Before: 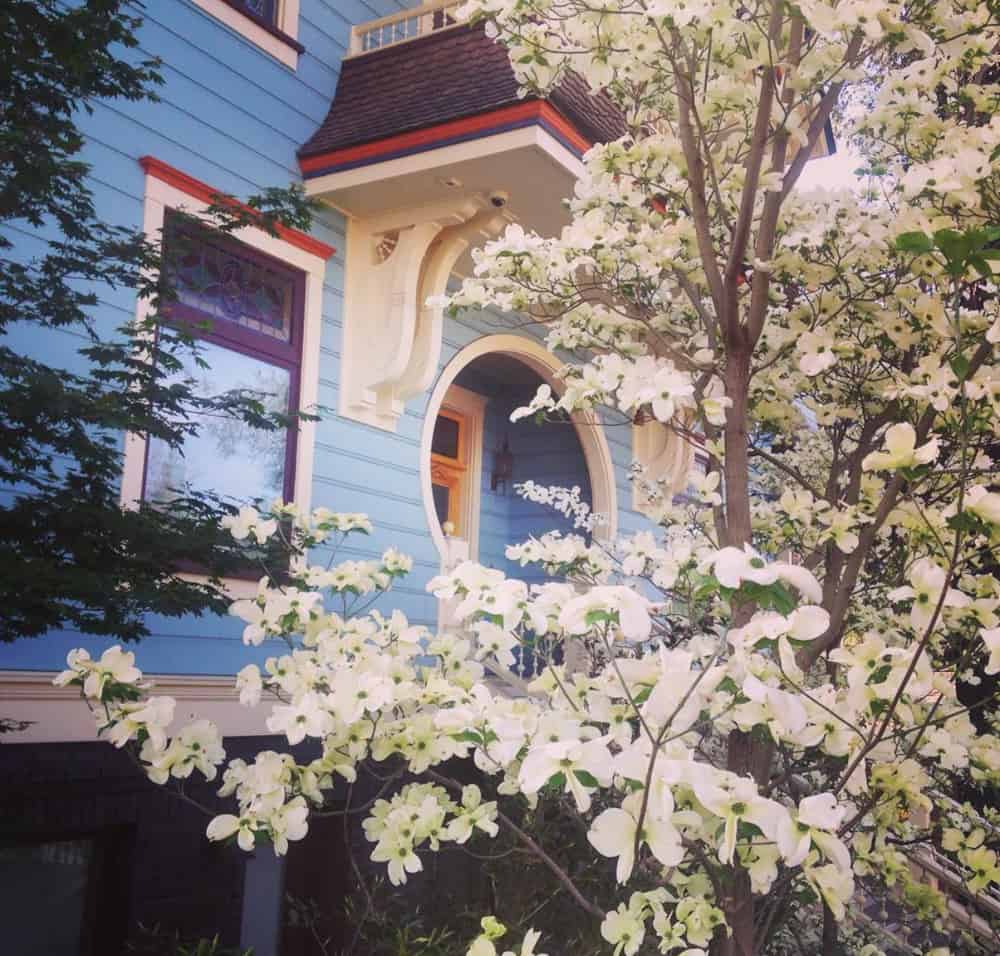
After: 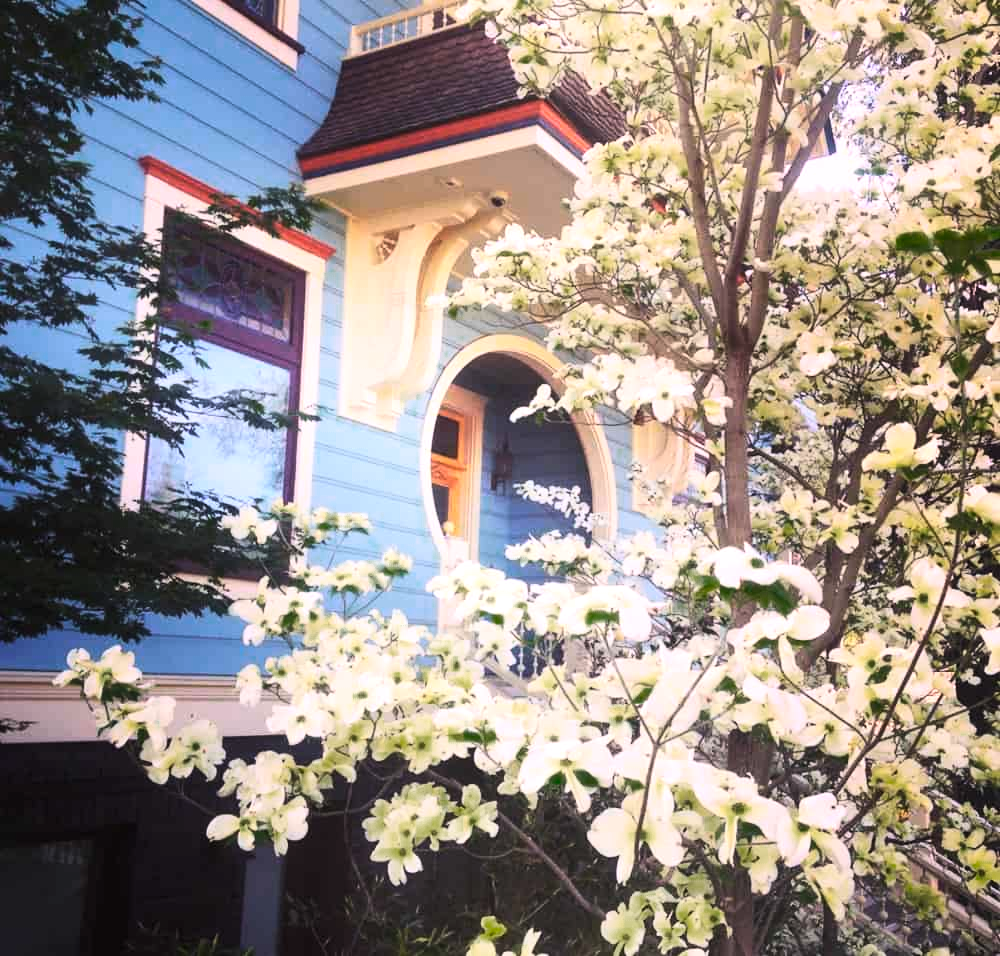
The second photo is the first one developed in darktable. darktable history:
levels: levels [0.029, 0.545, 0.971]
contrast brightness saturation: contrast 0.238, brightness 0.255, saturation 0.391
color zones: curves: ch0 [(0.25, 0.5) (0.347, 0.092) (0.75, 0.5)]; ch1 [(0.25, 0.5) (0.33, 0.51) (0.75, 0.5)]
